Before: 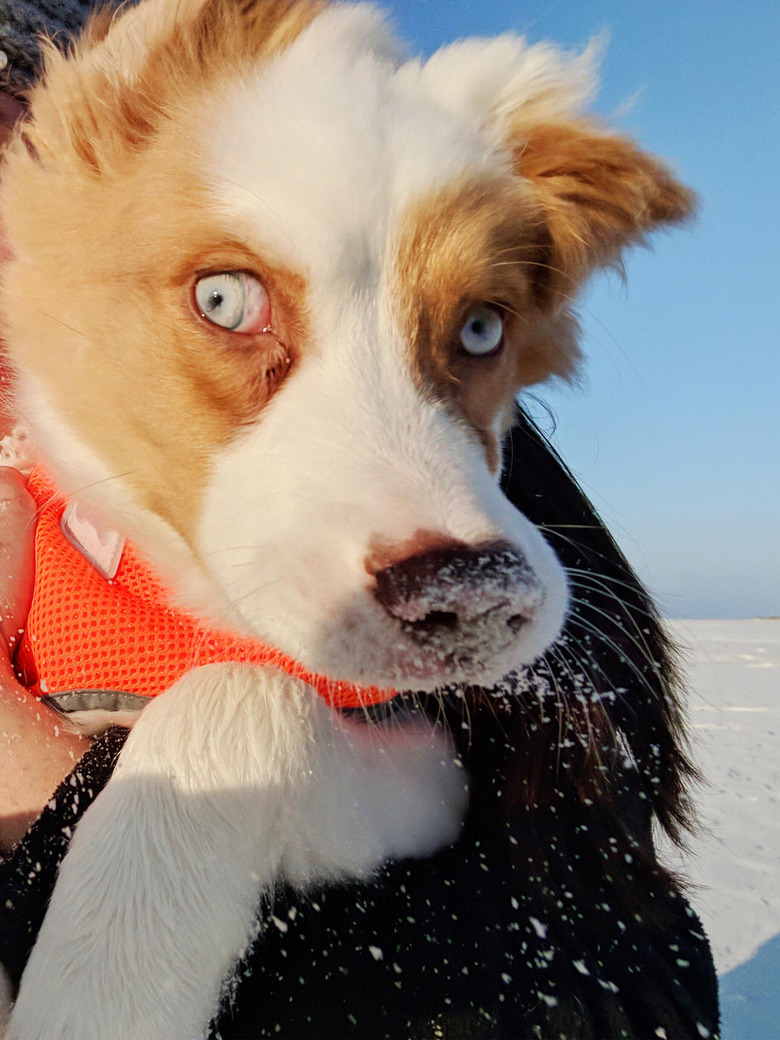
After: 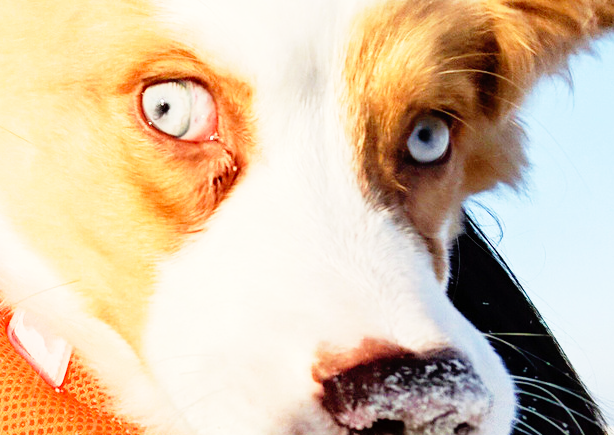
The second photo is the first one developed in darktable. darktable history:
base curve: curves: ch0 [(0, 0) (0.012, 0.01) (0.073, 0.168) (0.31, 0.711) (0.645, 0.957) (1, 1)], preserve colors none
crop: left 6.903%, top 18.469%, right 14.362%, bottom 39.681%
